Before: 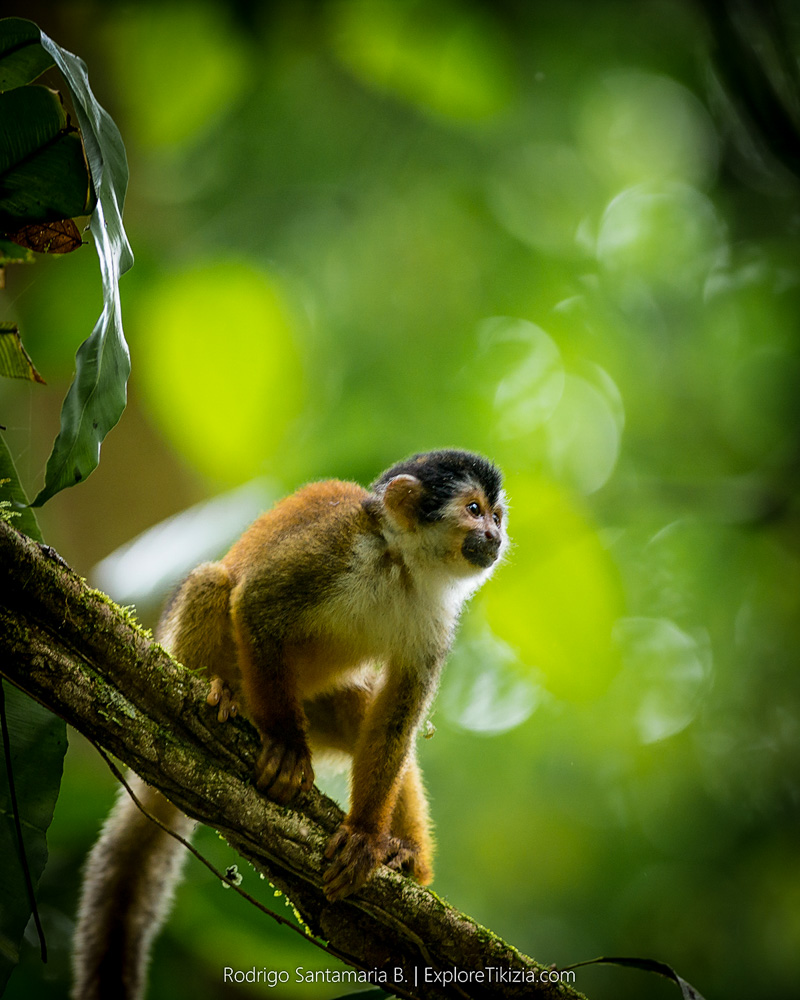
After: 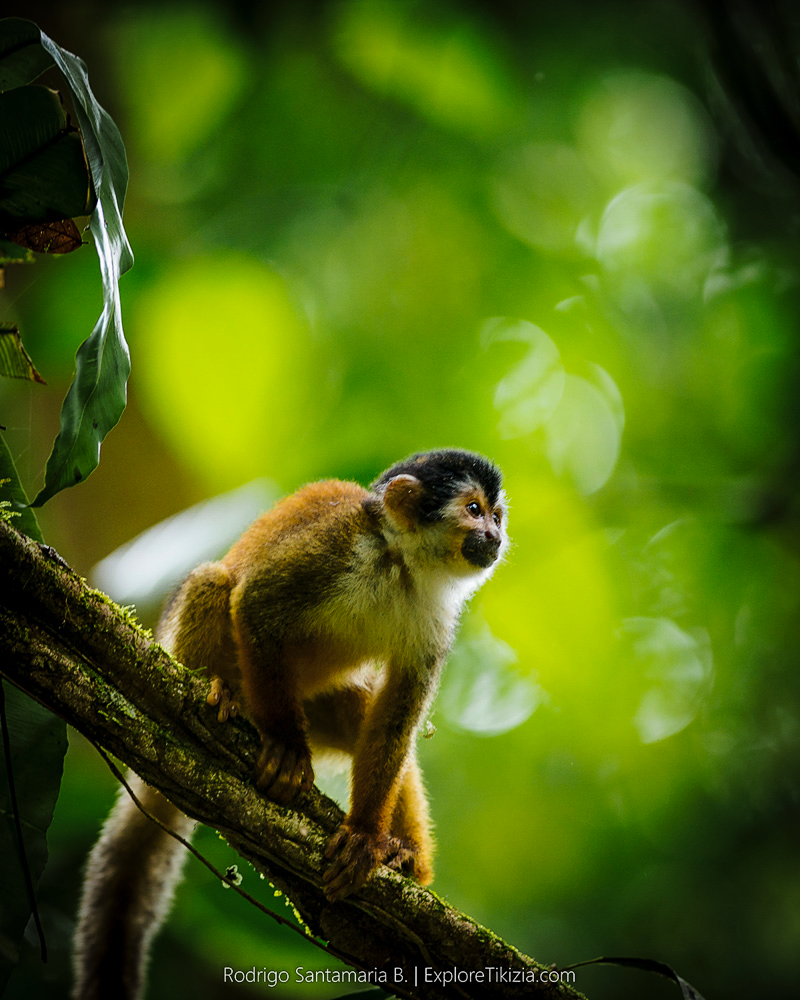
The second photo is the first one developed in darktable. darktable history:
tone curve: curves: ch0 [(0, 0) (0.003, 0.002) (0.011, 0.009) (0.025, 0.02) (0.044, 0.034) (0.069, 0.046) (0.1, 0.062) (0.136, 0.083) (0.177, 0.119) (0.224, 0.162) (0.277, 0.216) (0.335, 0.282) (0.399, 0.365) (0.468, 0.457) (0.543, 0.541) (0.623, 0.624) (0.709, 0.713) (0.801, 0.797) (0.898, 0.889) (1, 1)], preserve colors none
vignetting: fall-off radius 93.47%, brightness -0.575
